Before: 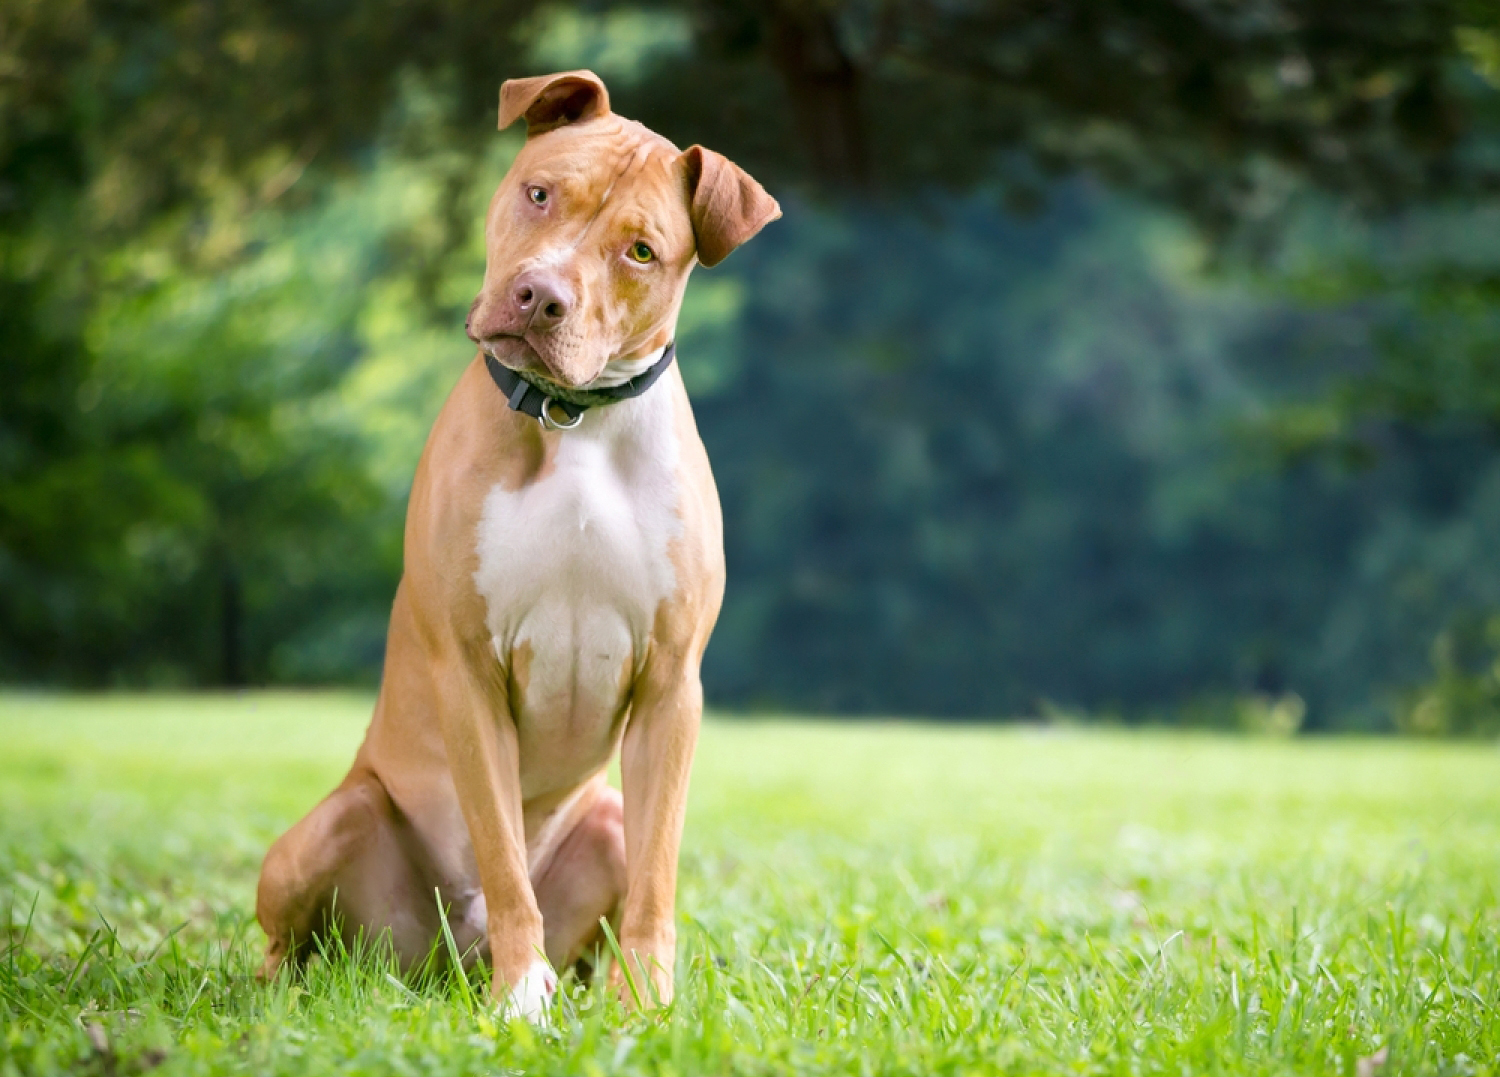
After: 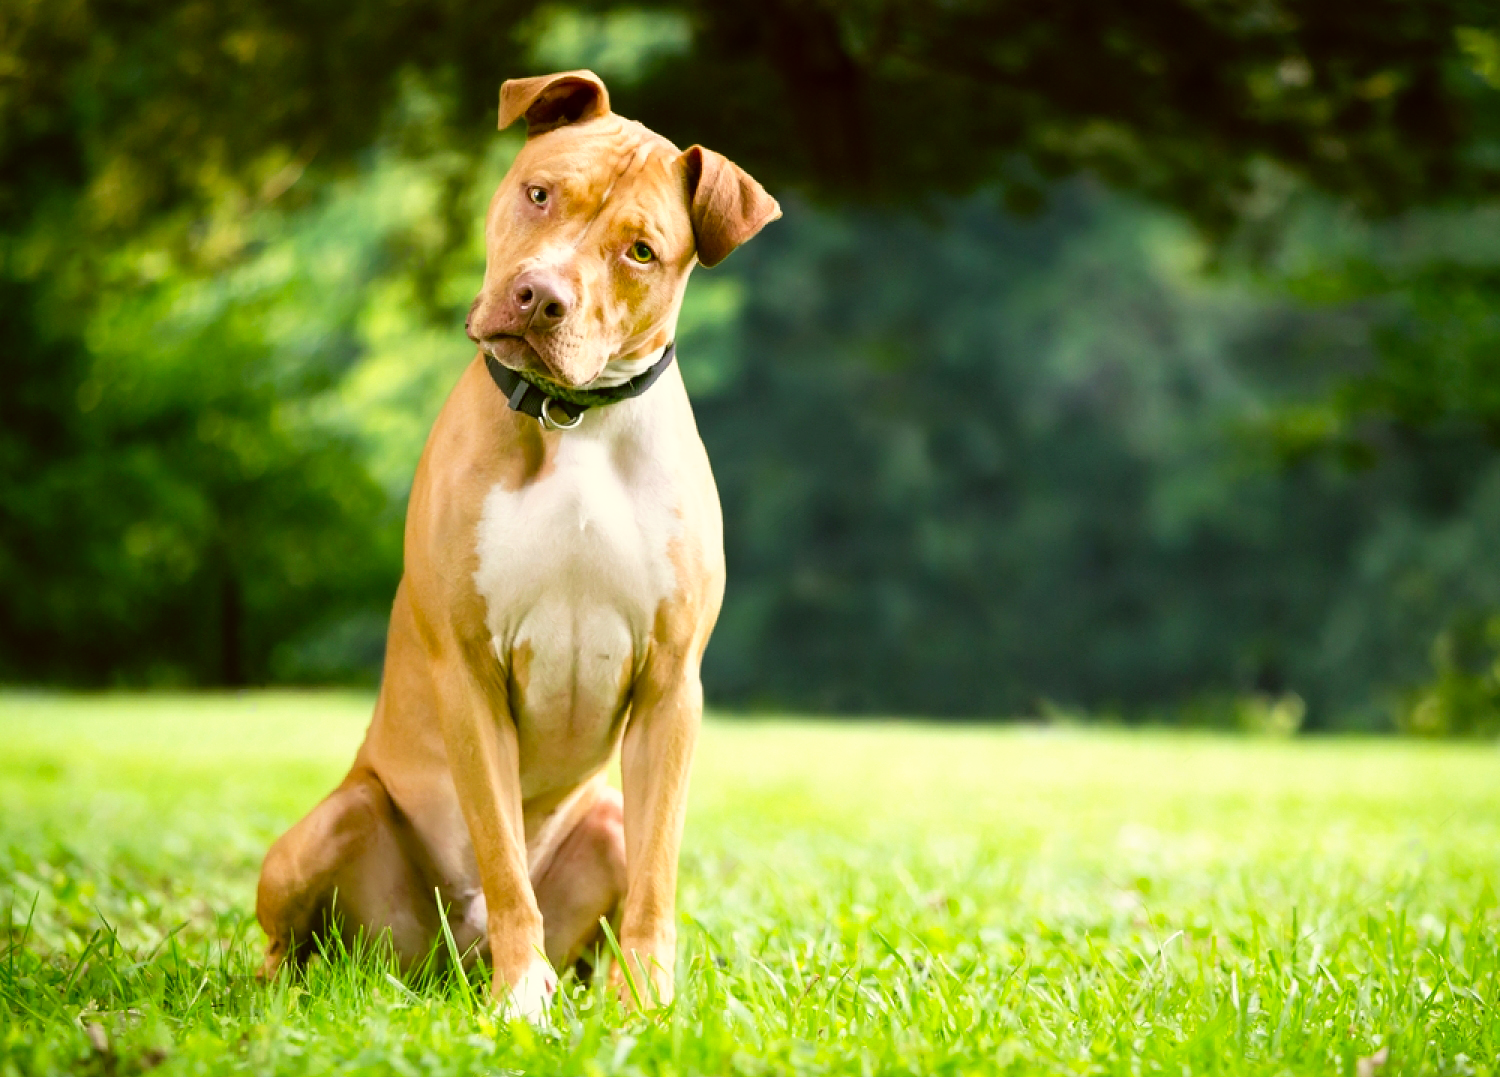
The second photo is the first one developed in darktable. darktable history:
tone curve: curves: ch0 [(0, 0) (0.003, 0.001) (0.011, 0.005) (0.025, 0.011) (0.044, 0.02) (0.069, 0.031) (0.1, 0.045) (0.136, 0.078) (0.177, 0.124) (0.224, 0.18) (0.277, 0.245) (0.335, 0.315) (0.399, 0.393) (0.468, 0.477) (0.543, 0.569) (0.623, 0.666) (0.709, 0.771) (0.801, 0.871) (0.898, 0.965) (1, 1)], preserve colors none
color correction: highlights a* -1.43, highlights b* 10.12, shadows a* 0.395, shadows b* 19.35
